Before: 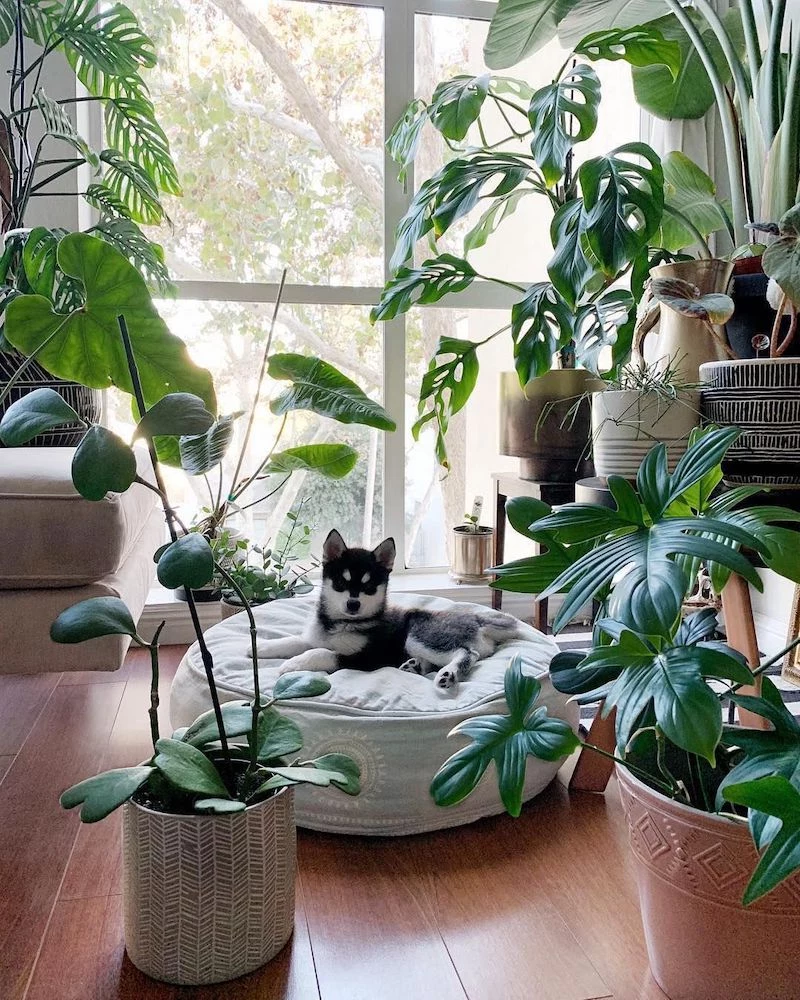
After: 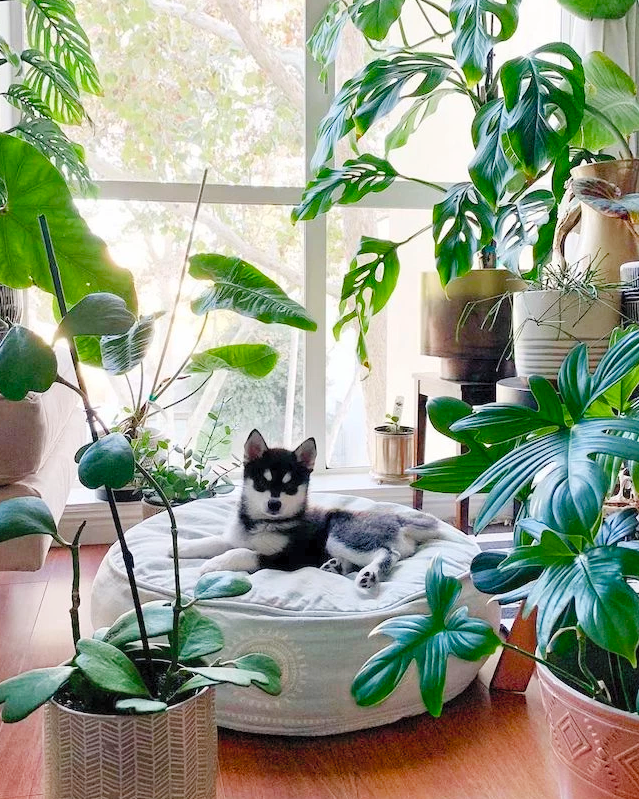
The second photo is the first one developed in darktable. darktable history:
crop and rotate: left 10.071%, top 10.071%, right 10.02%, bottom 10.02%
color balance rgb: perceptual saturation grading › global saturation 20%, perceptual saturation grading › highlights -50%, perceptual saturation grading › shadows 30%
contrast brightness saturation: contrast 0.07, brightness 0.18, saturation 0.4
